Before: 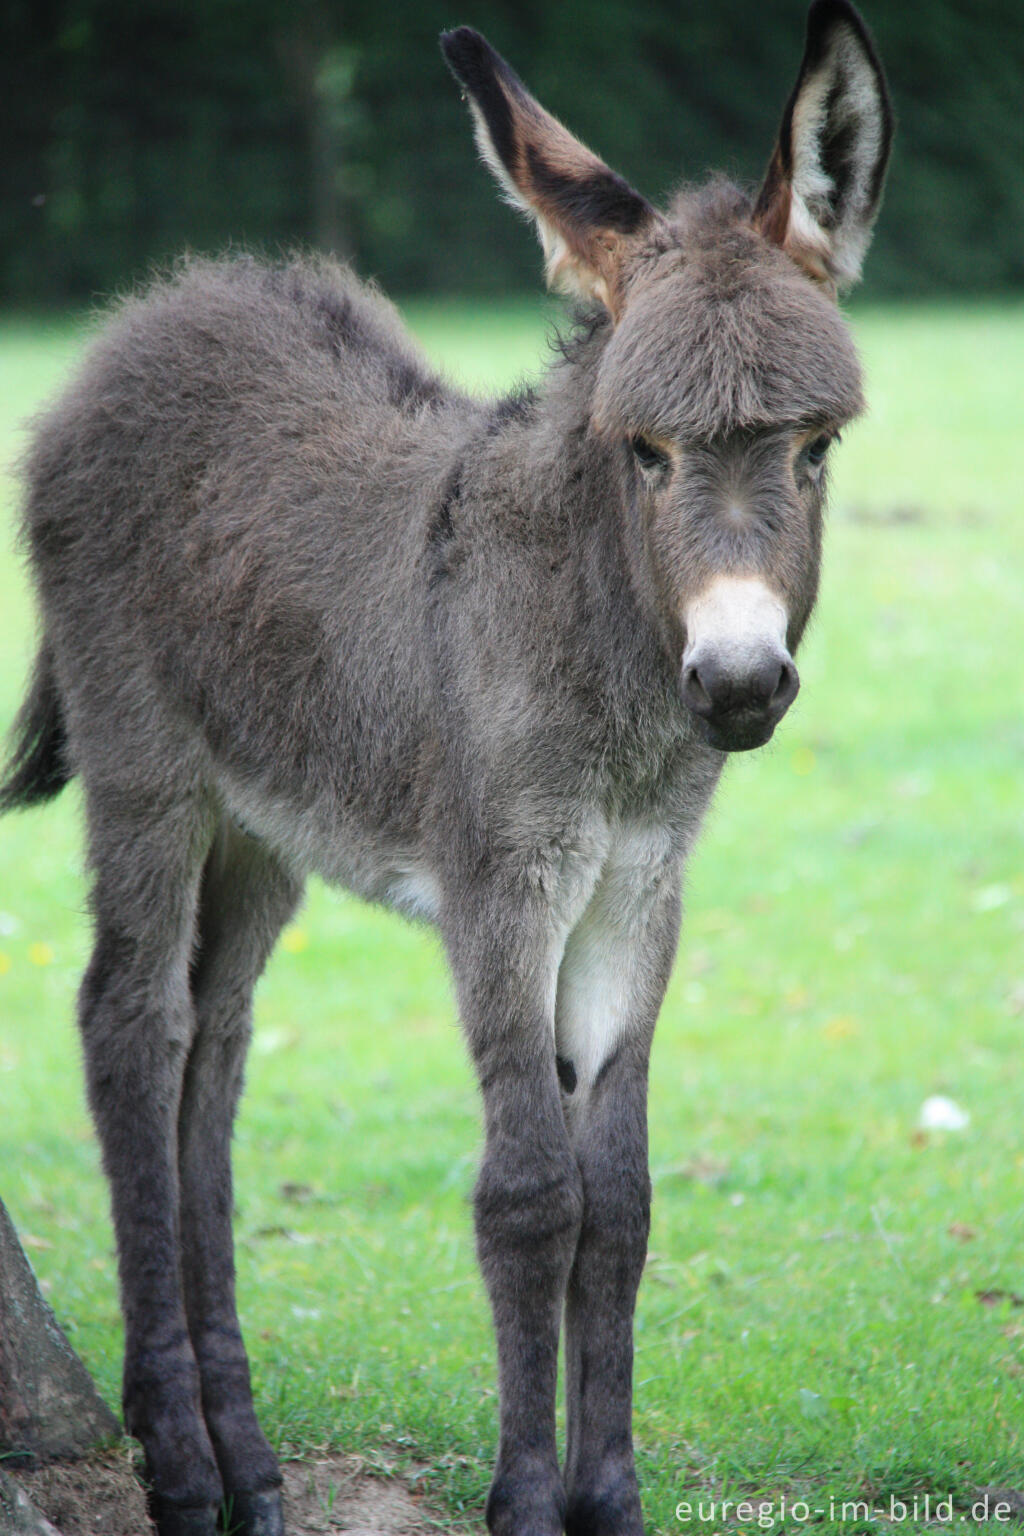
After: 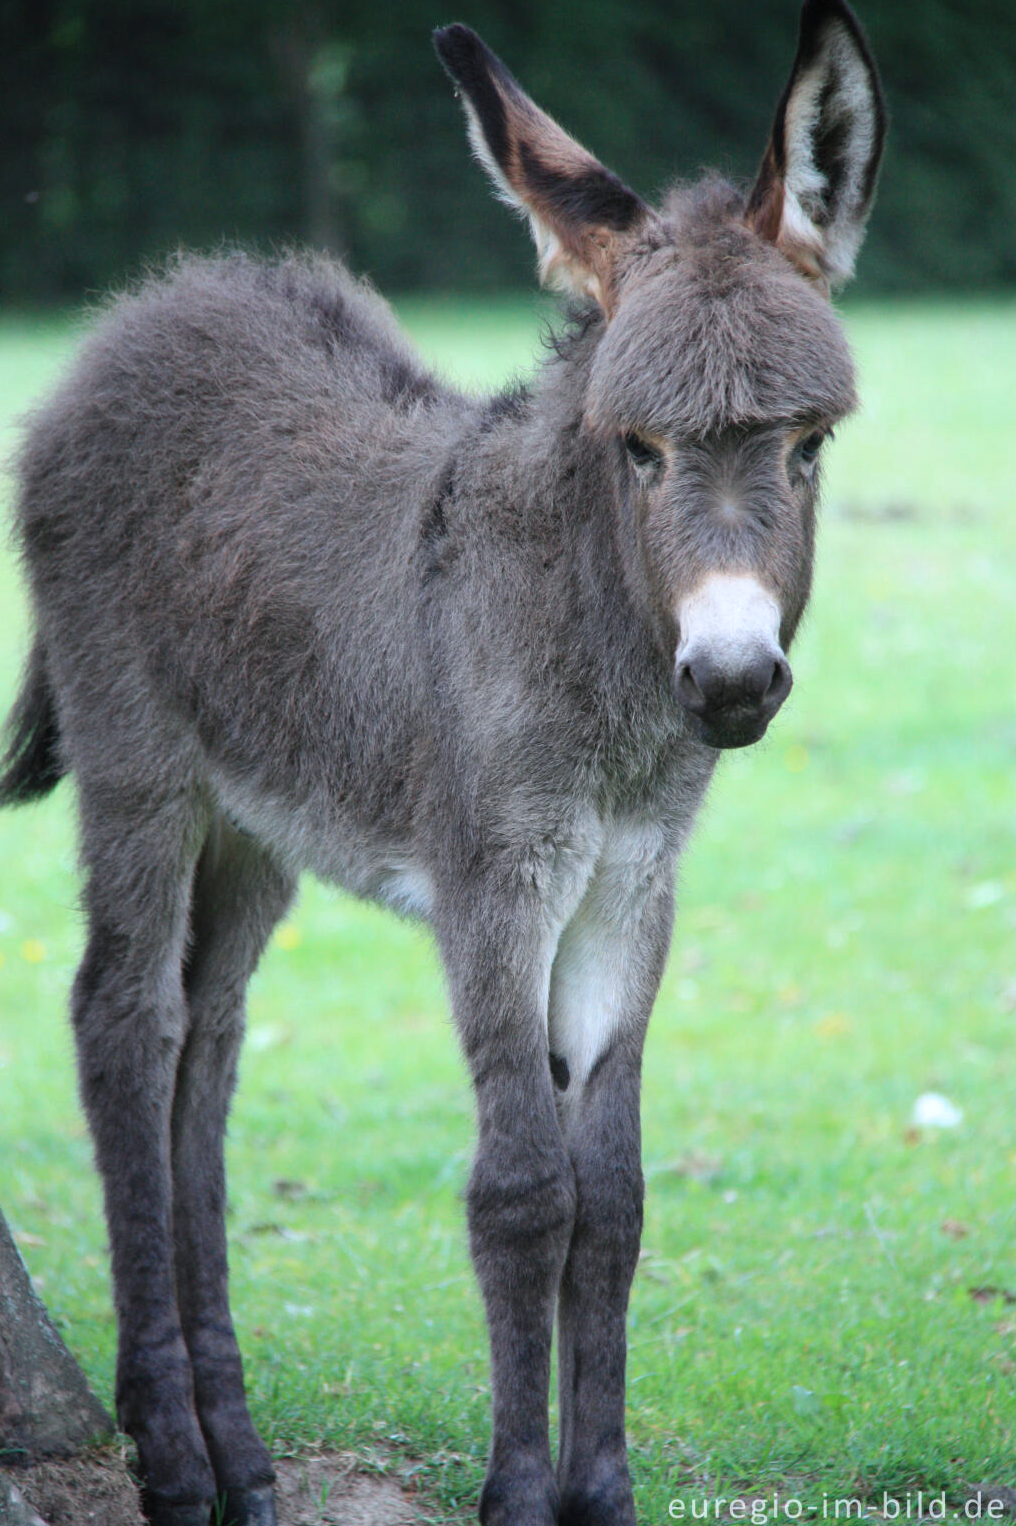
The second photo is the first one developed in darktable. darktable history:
crop and rotate: left 0.768%, top 0.226%, bottom 0.363%
color correction: highlights a* -0.643, highlights b* -9.6
